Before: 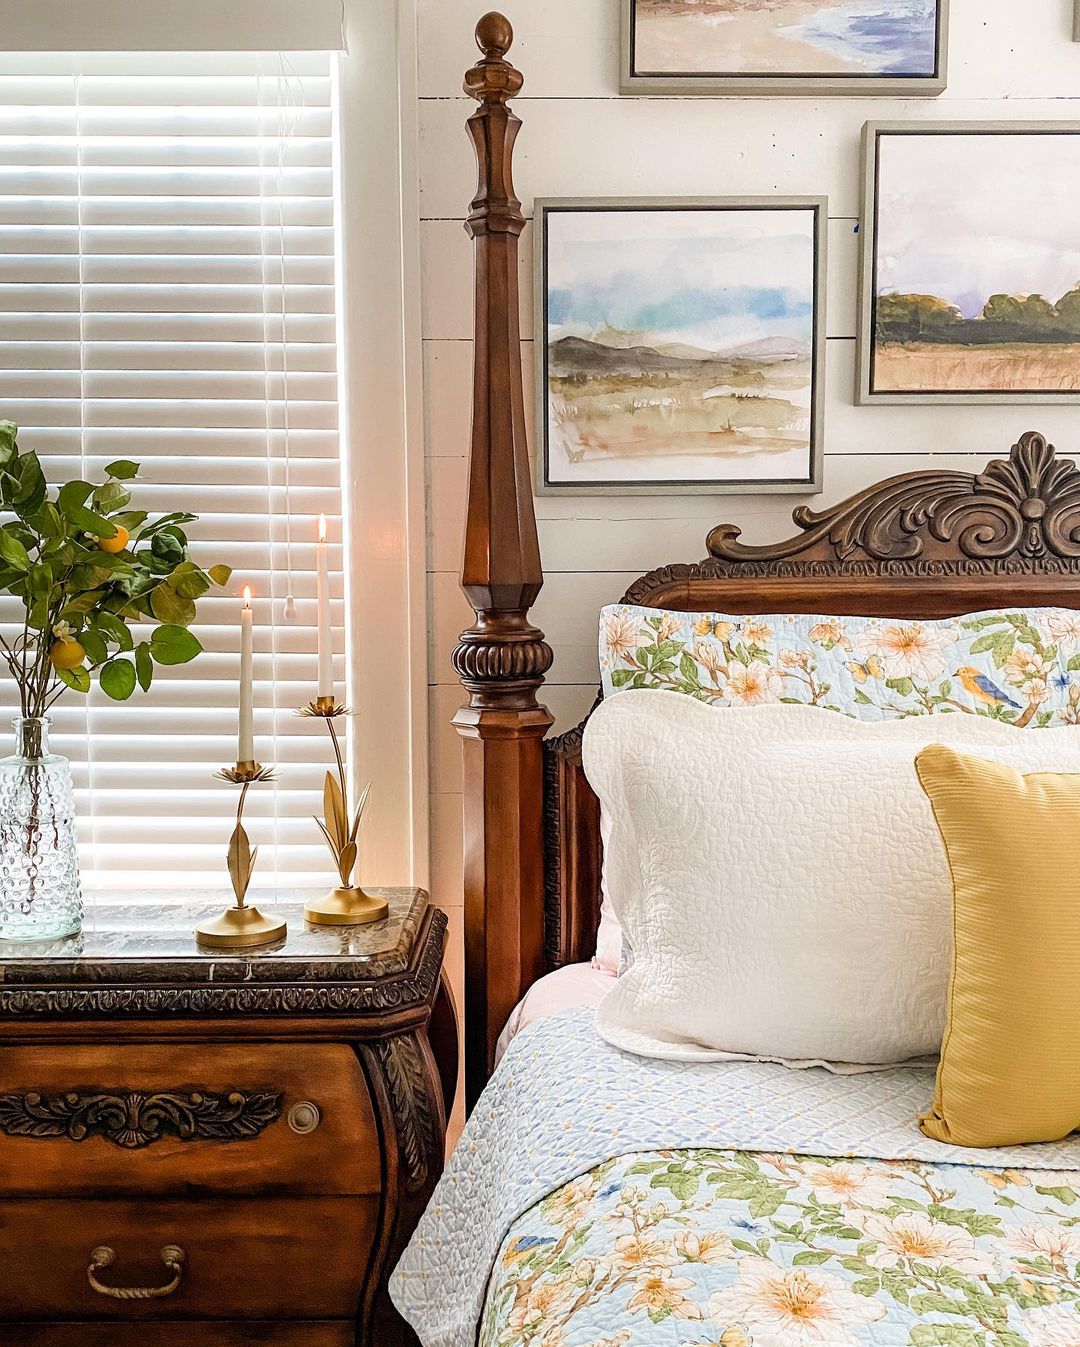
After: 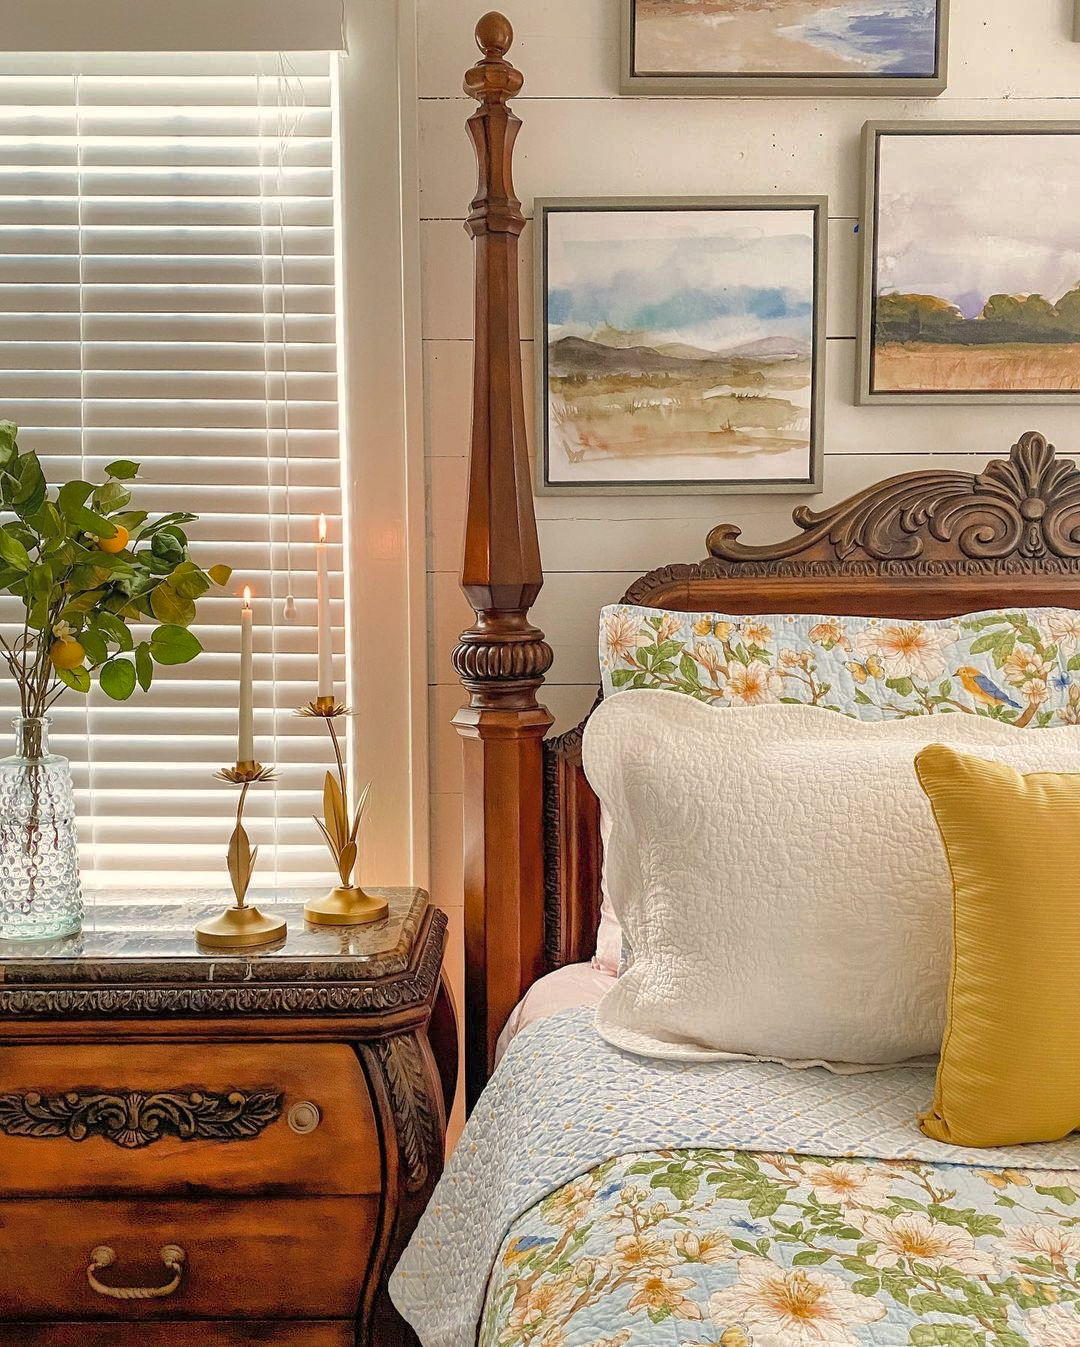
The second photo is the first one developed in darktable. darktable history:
color calibration: x 0.334, y 0.349, temperature 5426 K
color zones: curves: ch1 [(0, 0.513) (0.143, 0.524) (0.286, 0.511) (0.429, 0.506) (0.571, 0.503) (0.714, 0.503) (0.857, 0.508) (1, 0.513)]
shadows and highlights: shadows 60, highlights -60
